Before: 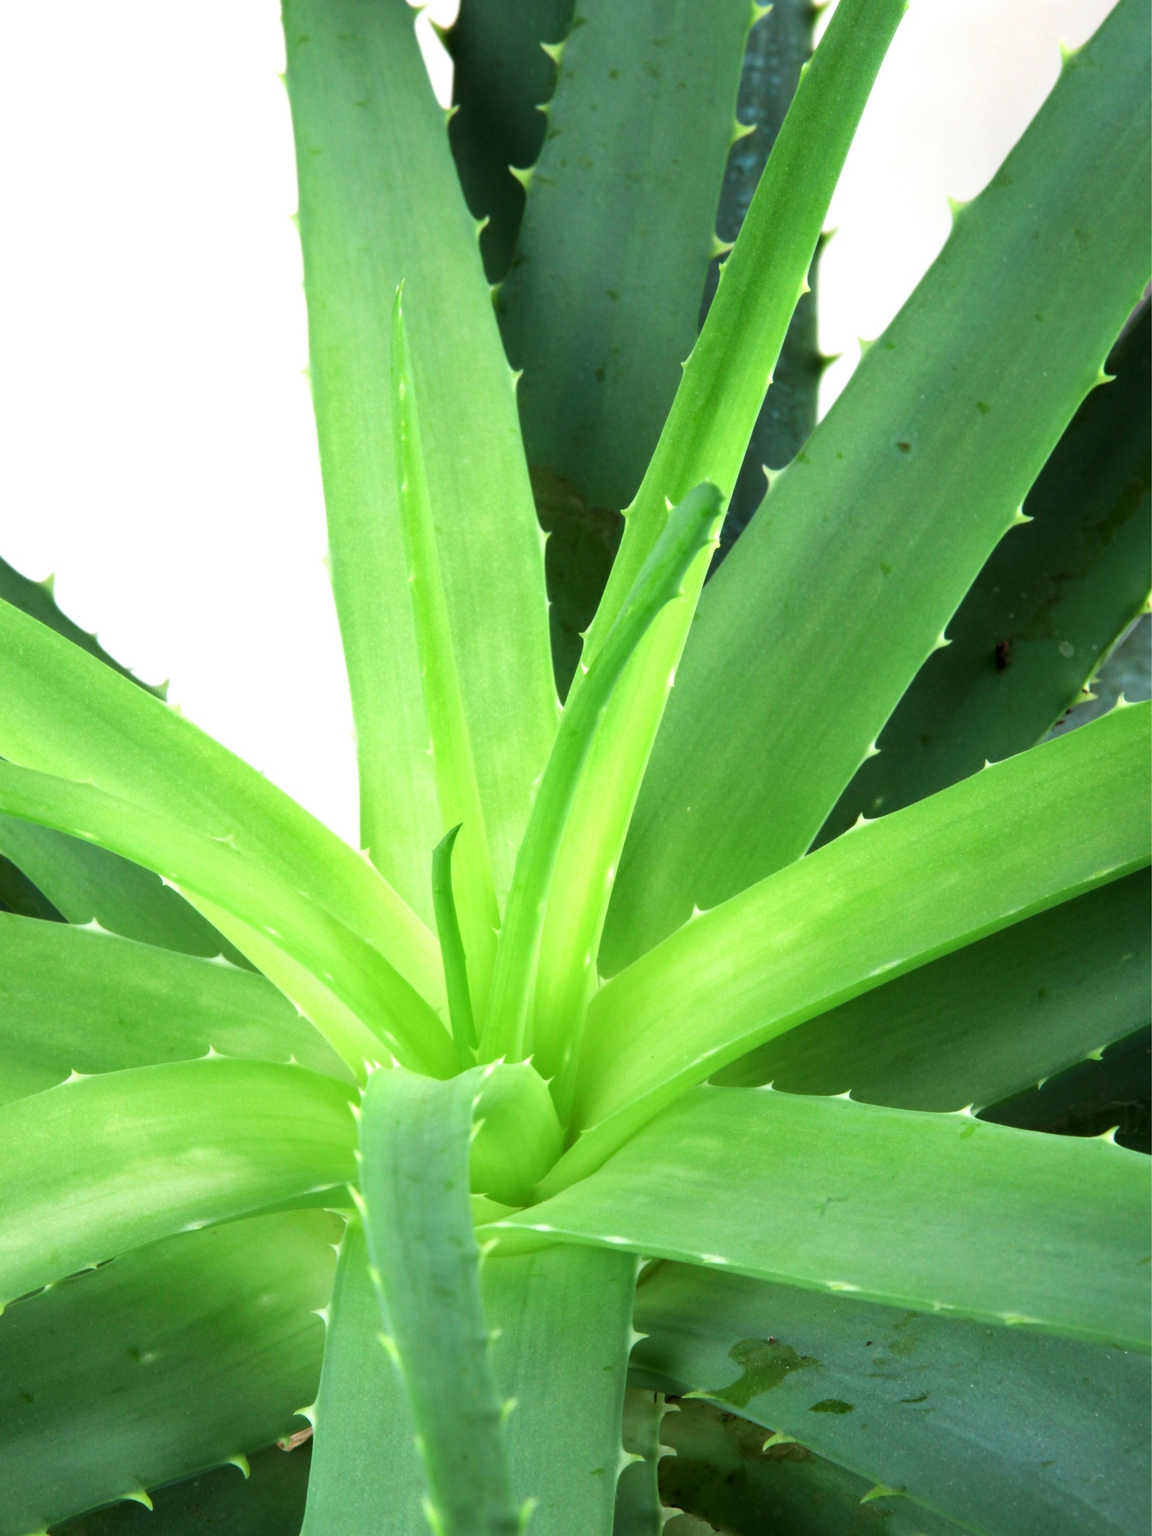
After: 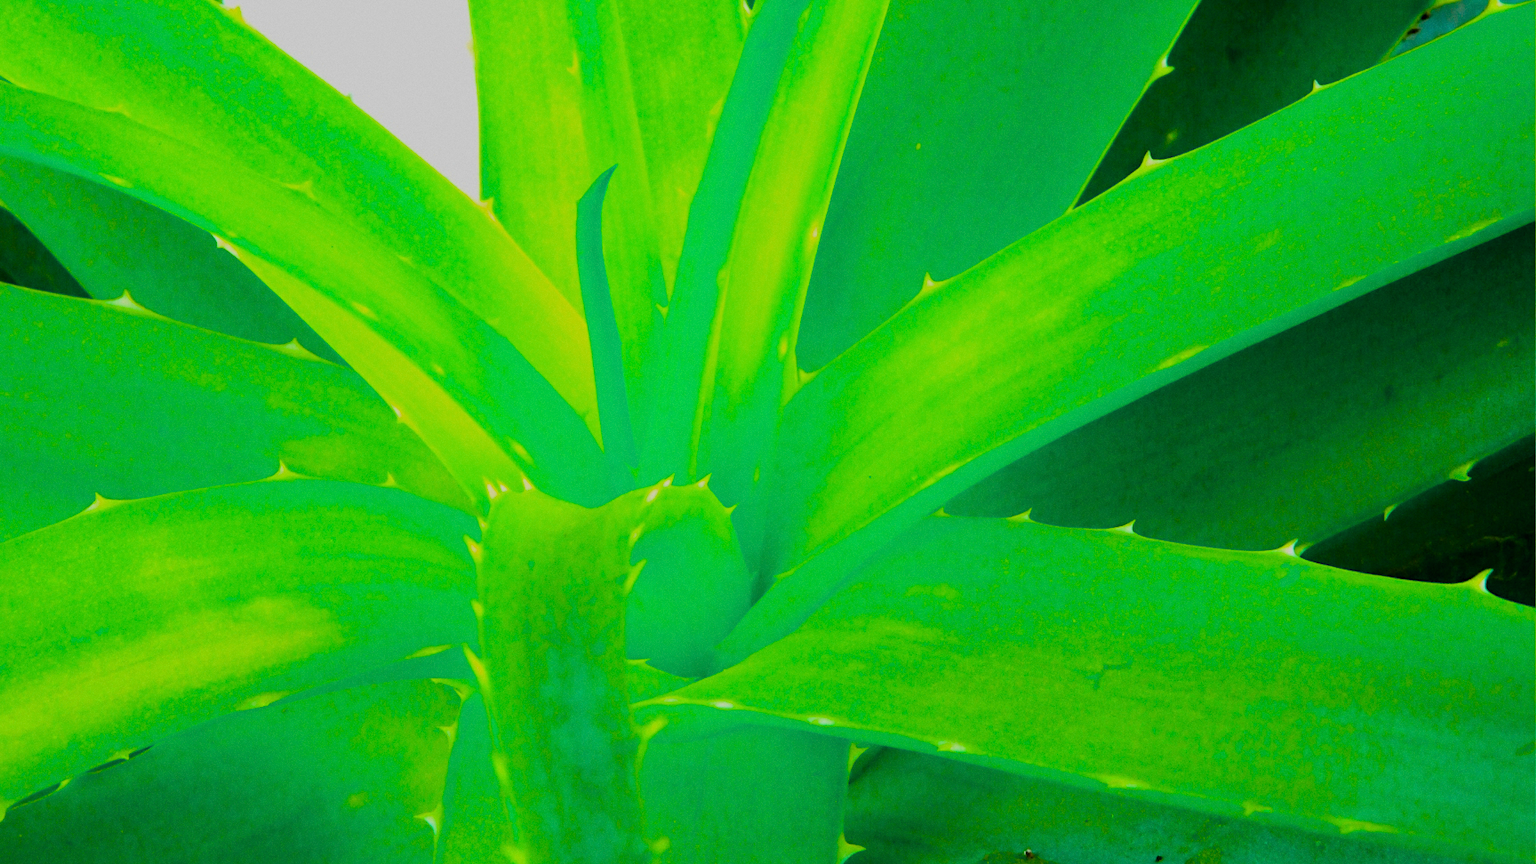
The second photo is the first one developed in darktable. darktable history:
filmic rgb: black relative exposure -7.15 EV, white relative exposure 5.36 EV, hardness 3.02, color science v6 (2022)
sharpen: on, module defaults
crop: top 45.551%, bottom 12.262%
color balance rgb: perceptual saturation grading › global saturation 25%, global vibrance 20%
color balance: input saturation 134.34%, contrast -10.04%, contrast fulcrum 19.67%, output saturation 133.51%
haze removal: compatibility mode true, adaptive false
grain: coarseness 0.09 ISO, strength 10%
